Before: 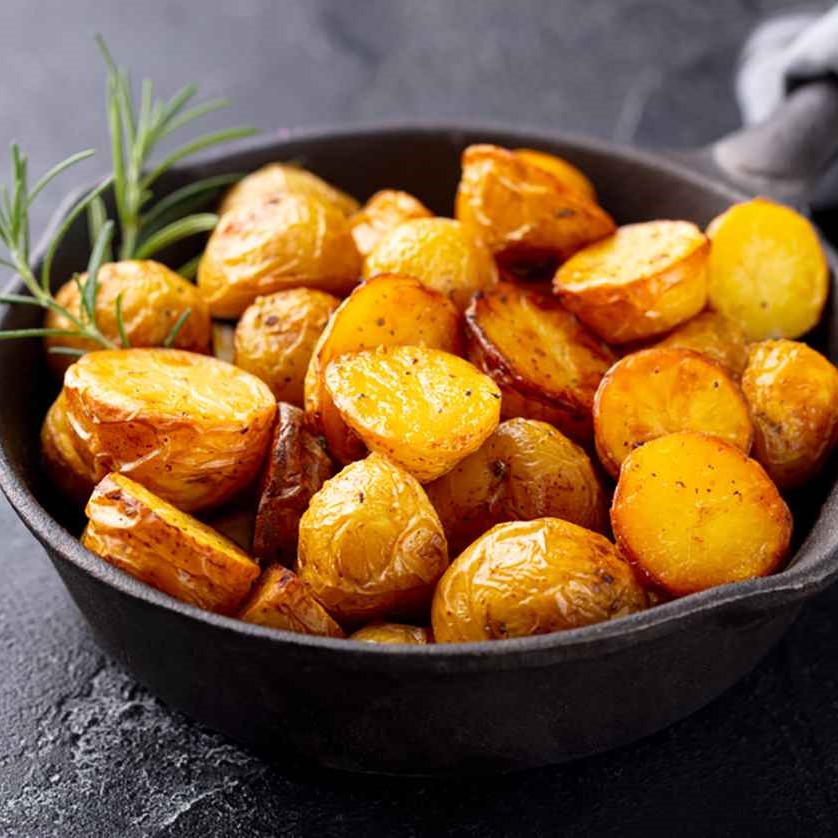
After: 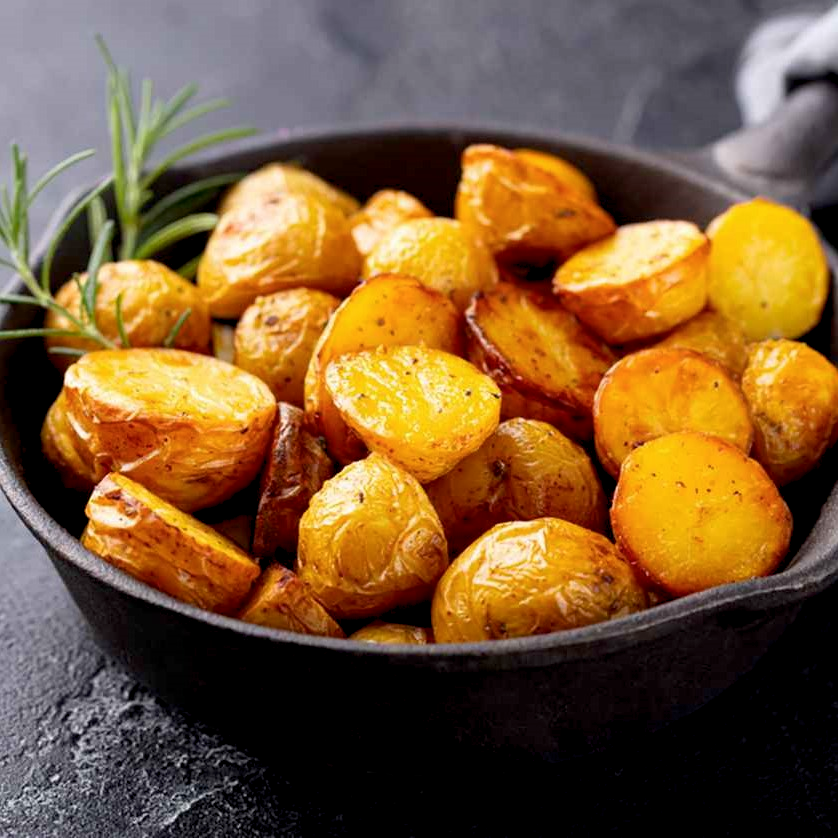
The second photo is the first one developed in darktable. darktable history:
color balance rgb: global offset › luminance -0.482%, perceptual saturation grading › global saturation 0.801%
